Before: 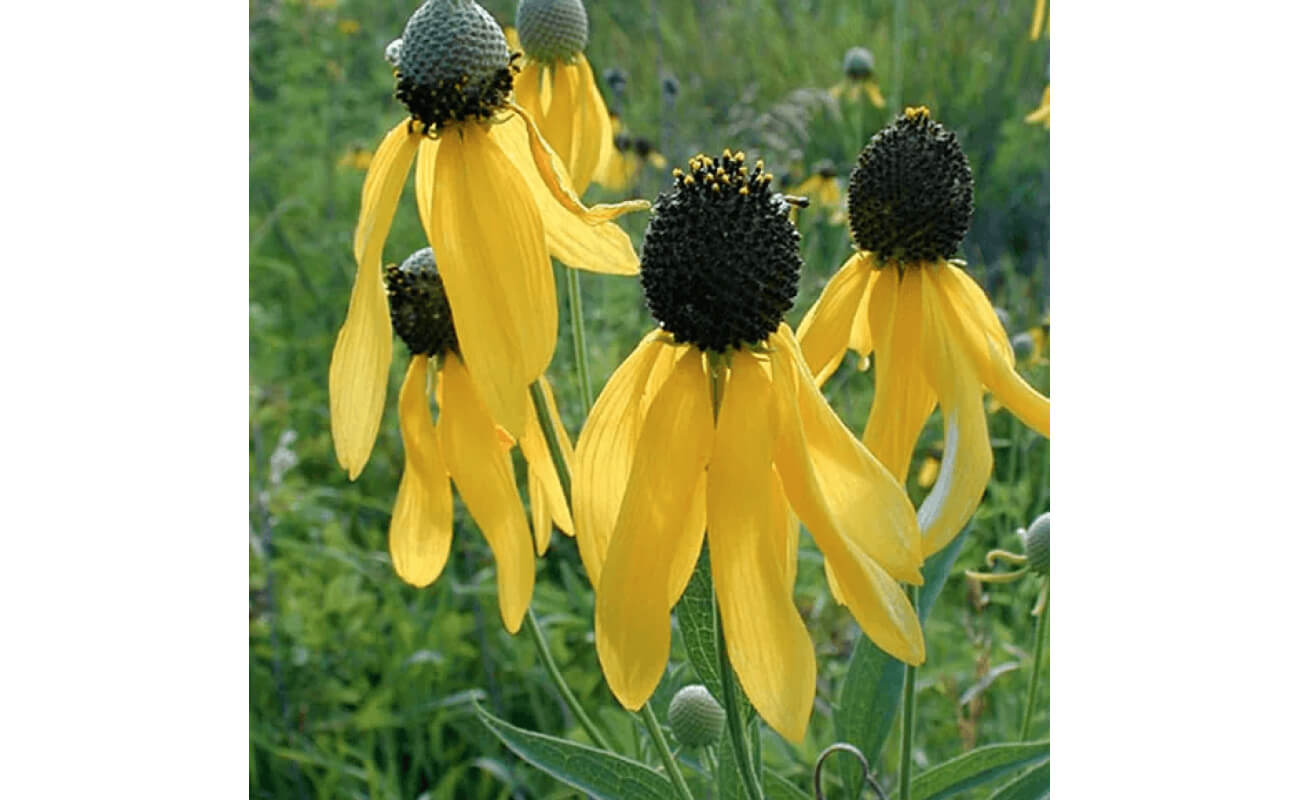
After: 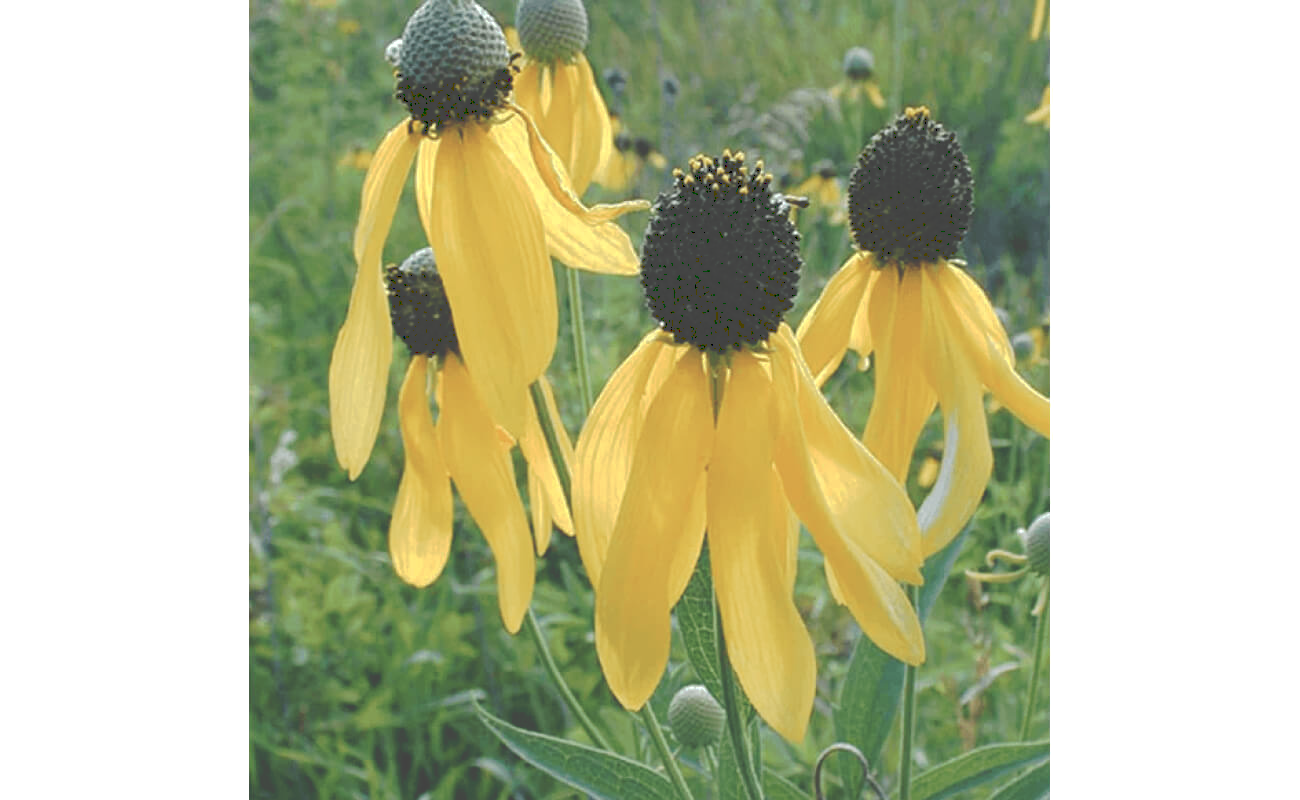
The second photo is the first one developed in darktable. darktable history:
tone curve: curves: ch0 [(0, 0) (0.003, 0.277) (0.011, 0.277) (0.025, 0.279) (0.044, 0.282) (0.069, 0.286) (0.1, 0.289) (0.136, 0.294) (0.177, 0.318) (0.224, 0.345) (0.277, 0.379) (0.335, 0.425) (0.399, 0.481) (0.468, 0.542) (0.543, 0.594) (0.623, 0.662) (0.709, 0.731) (0.801, 0.792) (0.898, 0.851) (1, 1)], preserve colors none
exposure: black level correction 0.001, exposure 0.191 EV, compensate highlight preservation false
